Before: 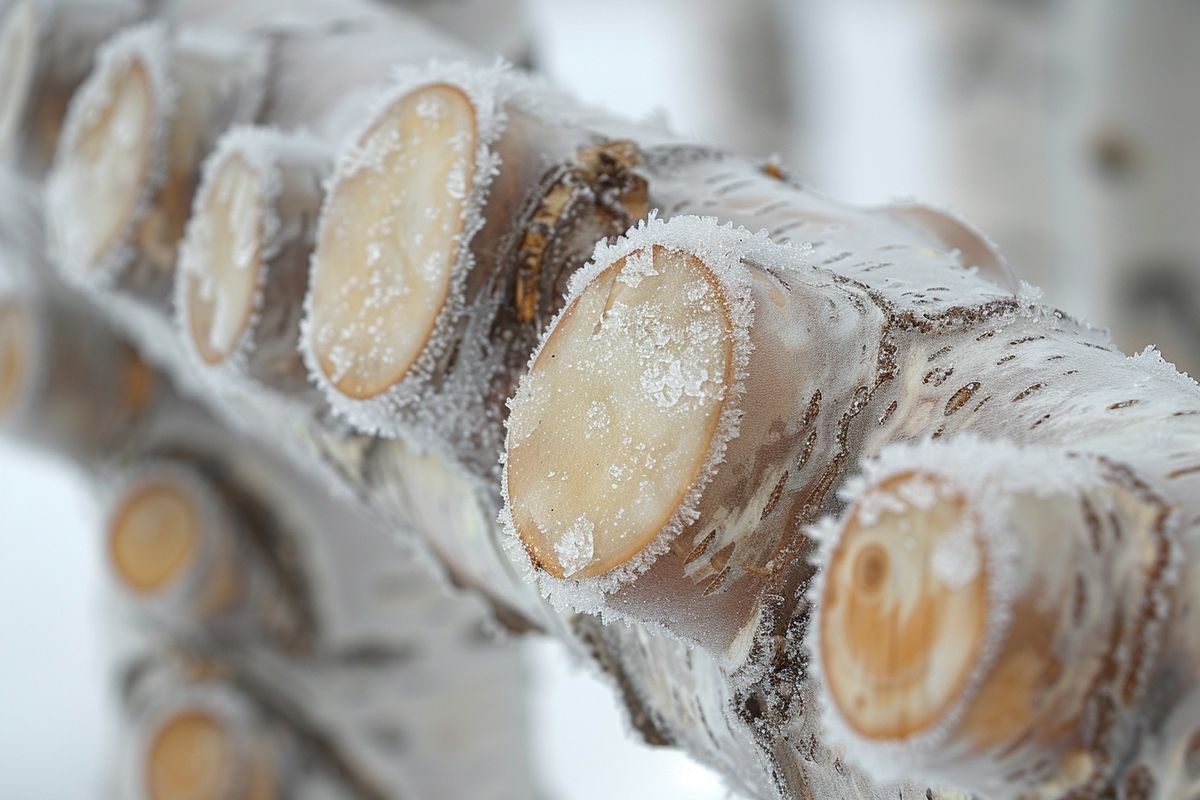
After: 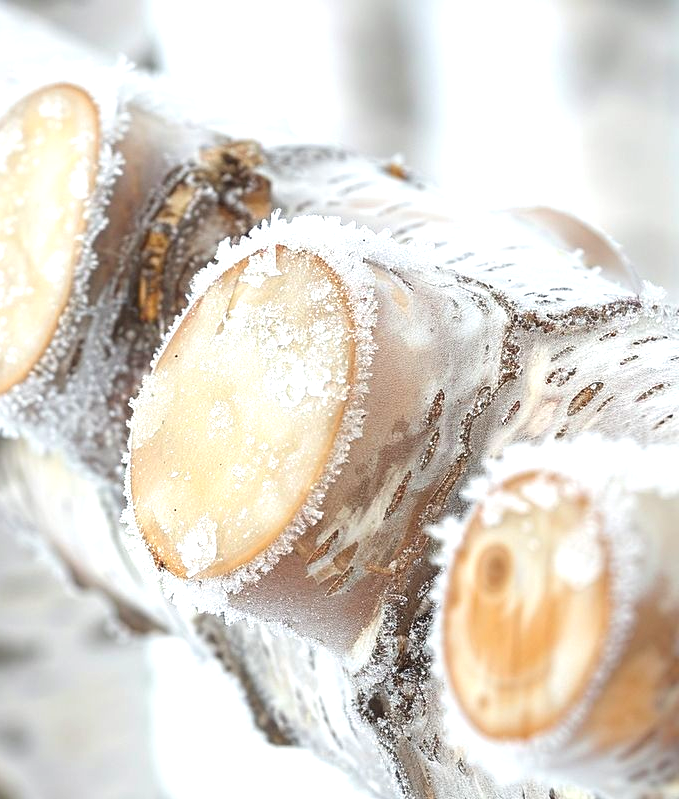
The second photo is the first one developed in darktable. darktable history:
crop: left 31.484%, top 0.023%, right 11.917%
exposure: black level correction 0, exposure 0.907 EV, compensate highlight preservation false
